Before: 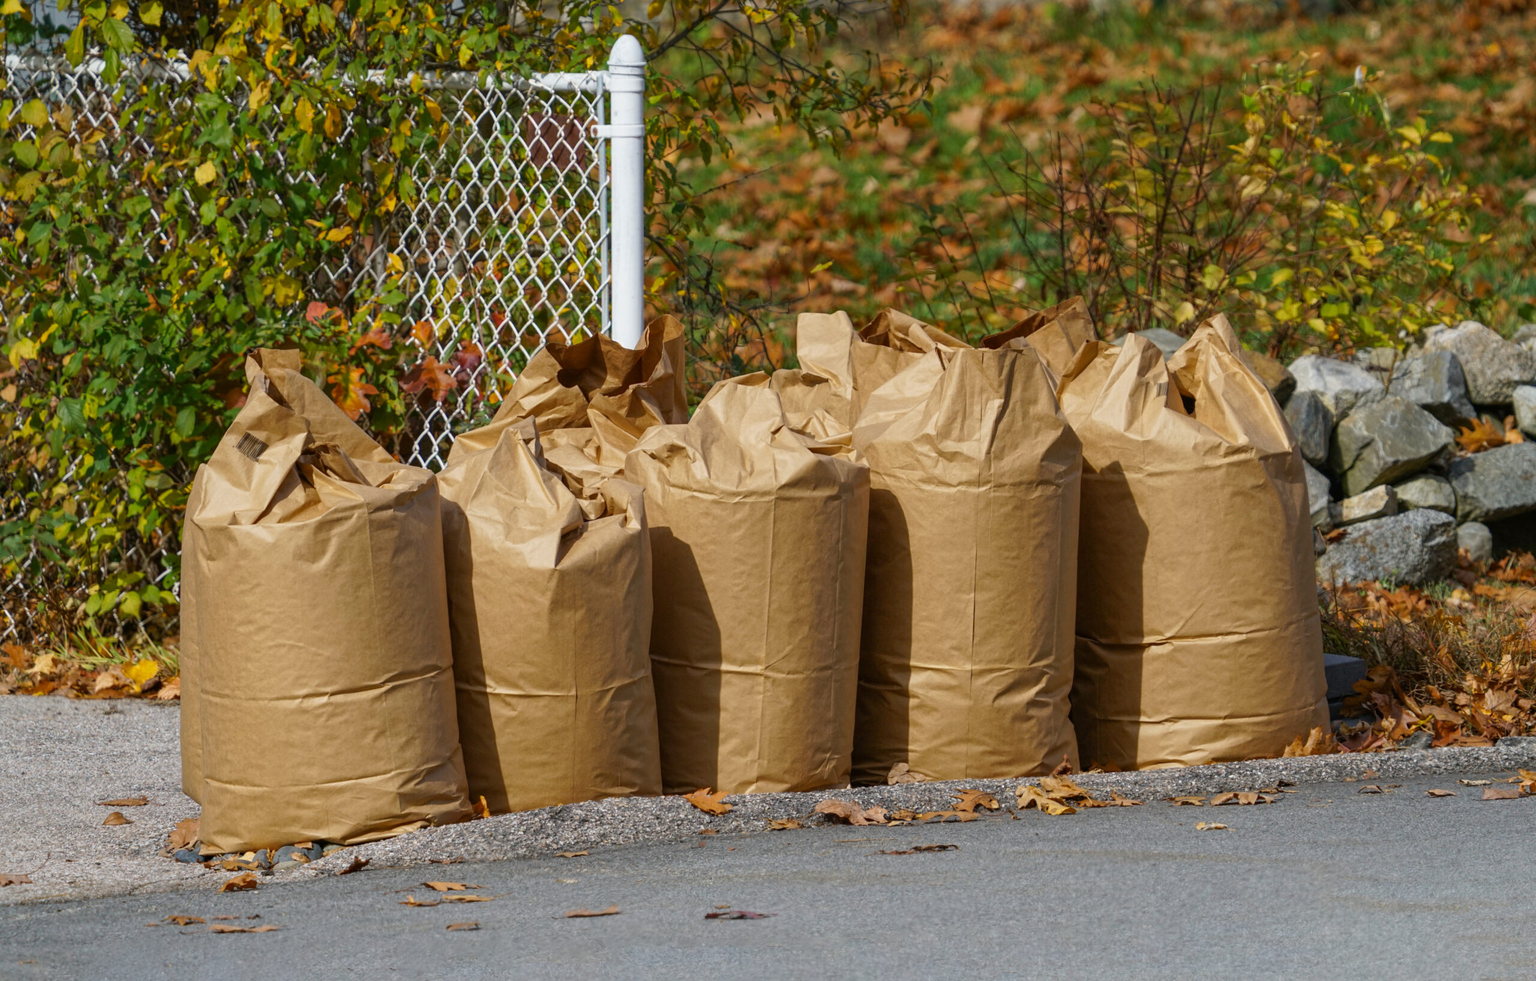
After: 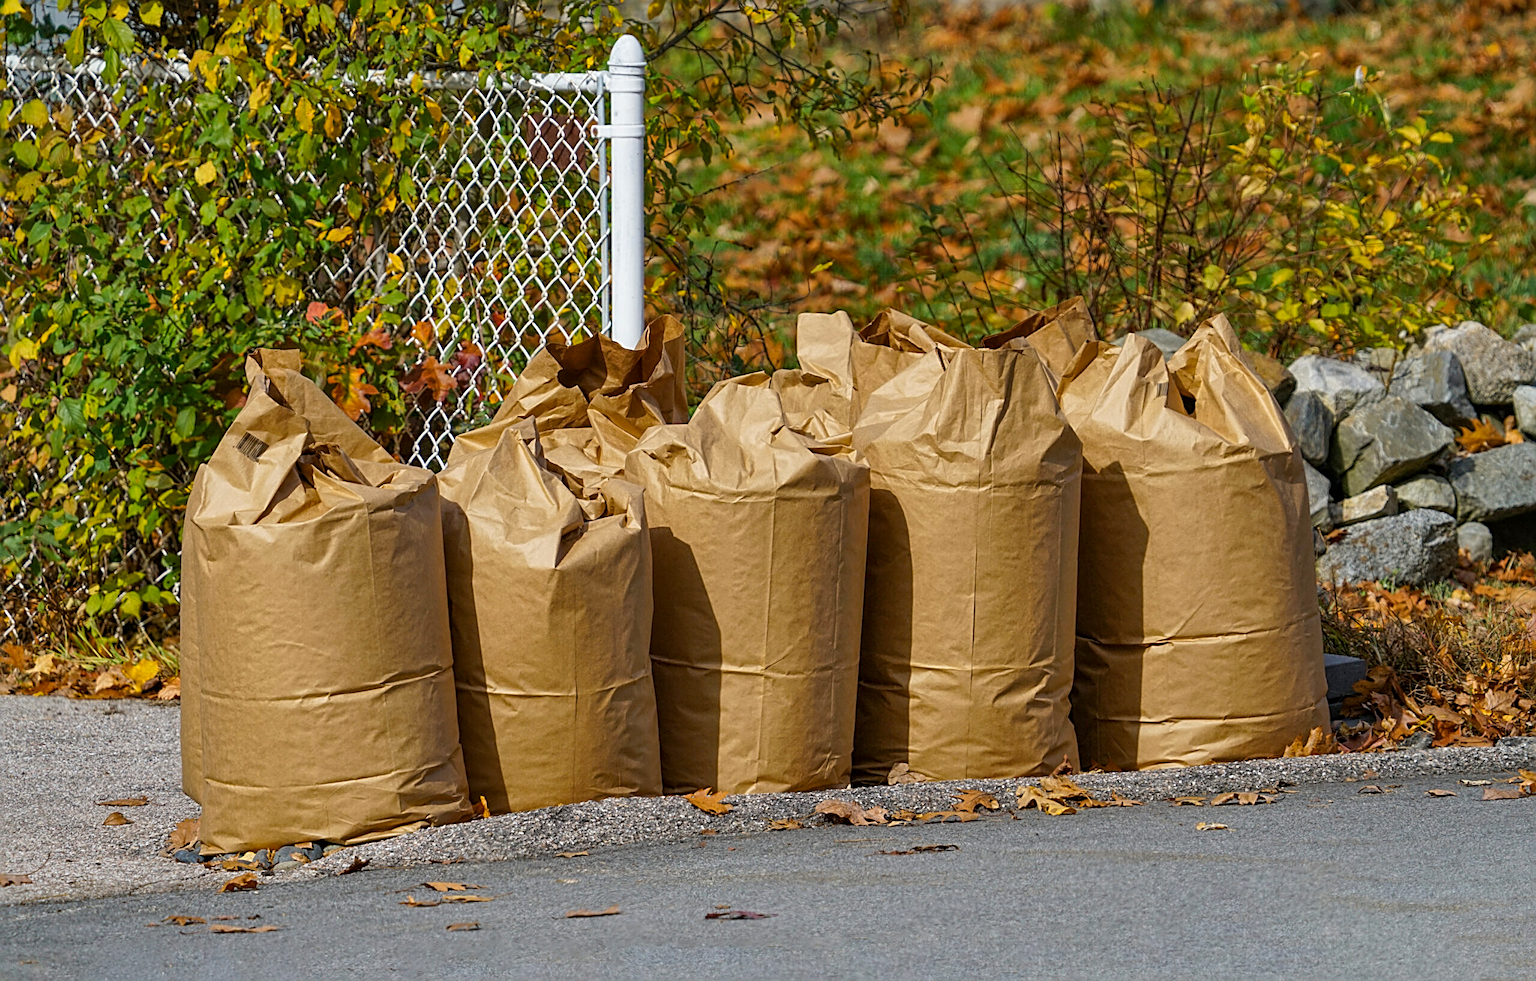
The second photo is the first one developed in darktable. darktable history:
shadows and highlights: shadows 60, highlights -60.23, soften with gaussian
color balance rgb: perceptual saturation grading › global saturation 10%, global vibrance 10%
sharpen: radius 2.676, amount 0.669
local contrast: highlights 100%, shadows 100%, detail 120%, midtone range 0.2
